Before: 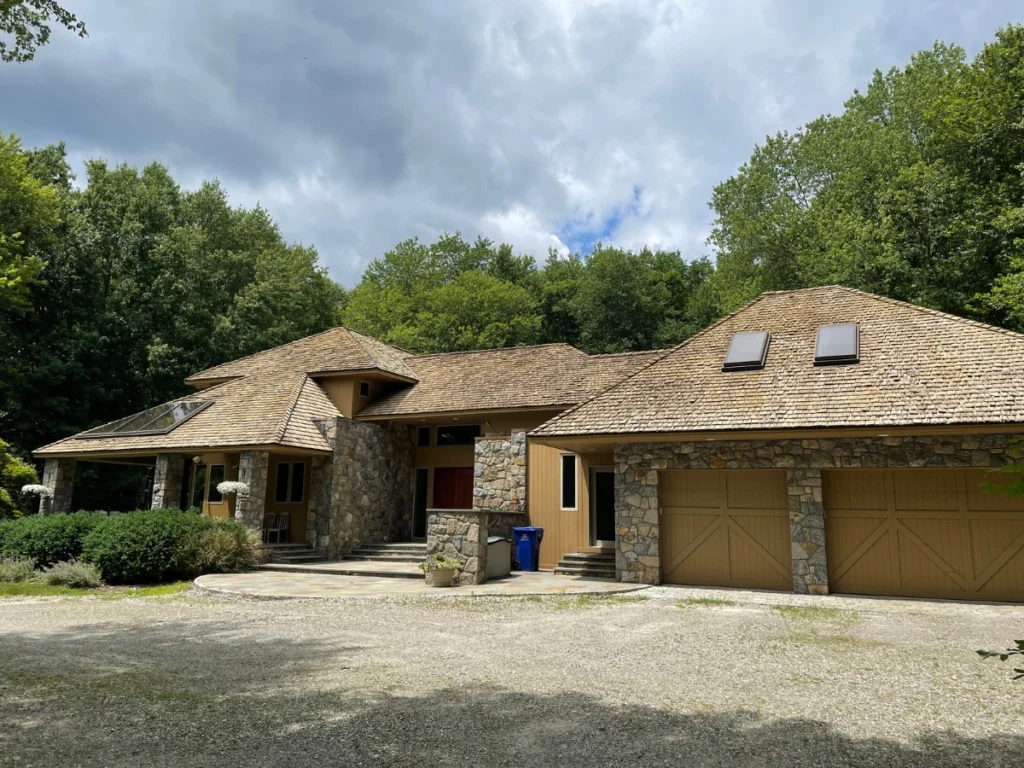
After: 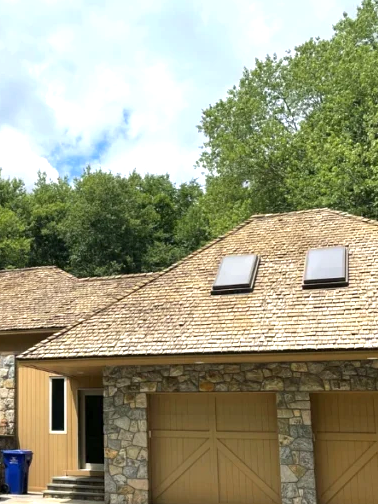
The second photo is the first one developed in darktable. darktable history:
crop and rotate: left 49.936%, top 10.094%, right 13.136%, bottom 24.256%
exposure: exposure 0.766 EV, compensate highlight preservation false
